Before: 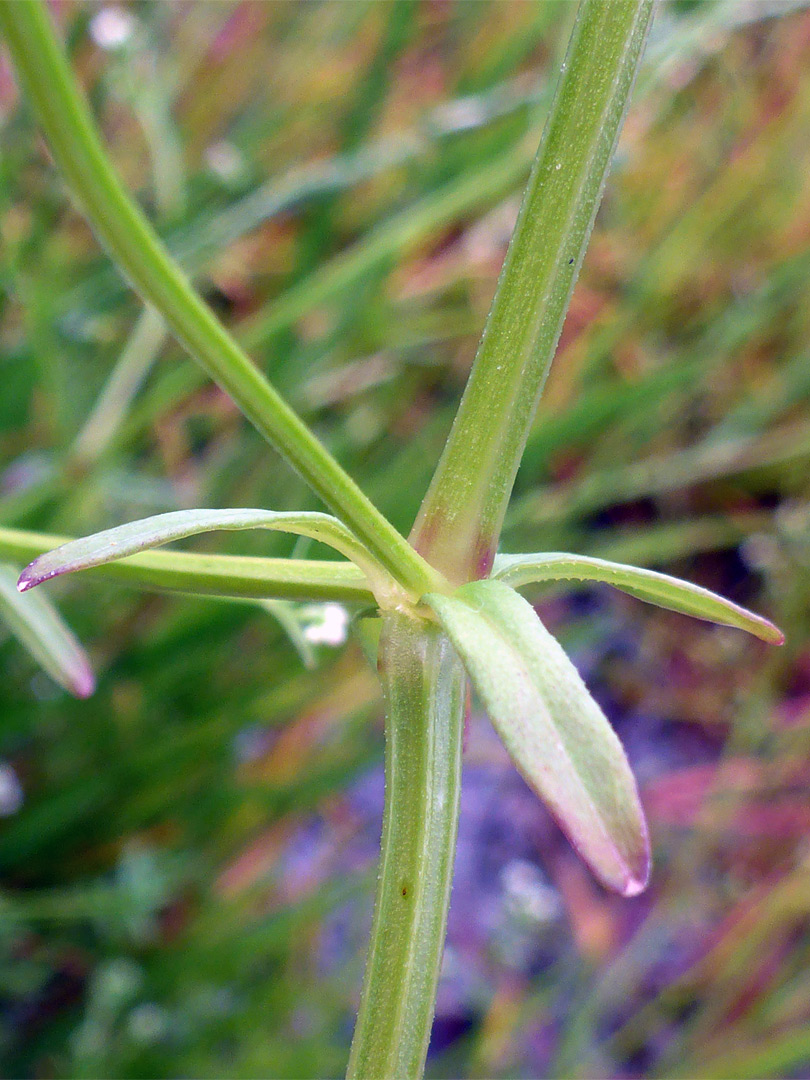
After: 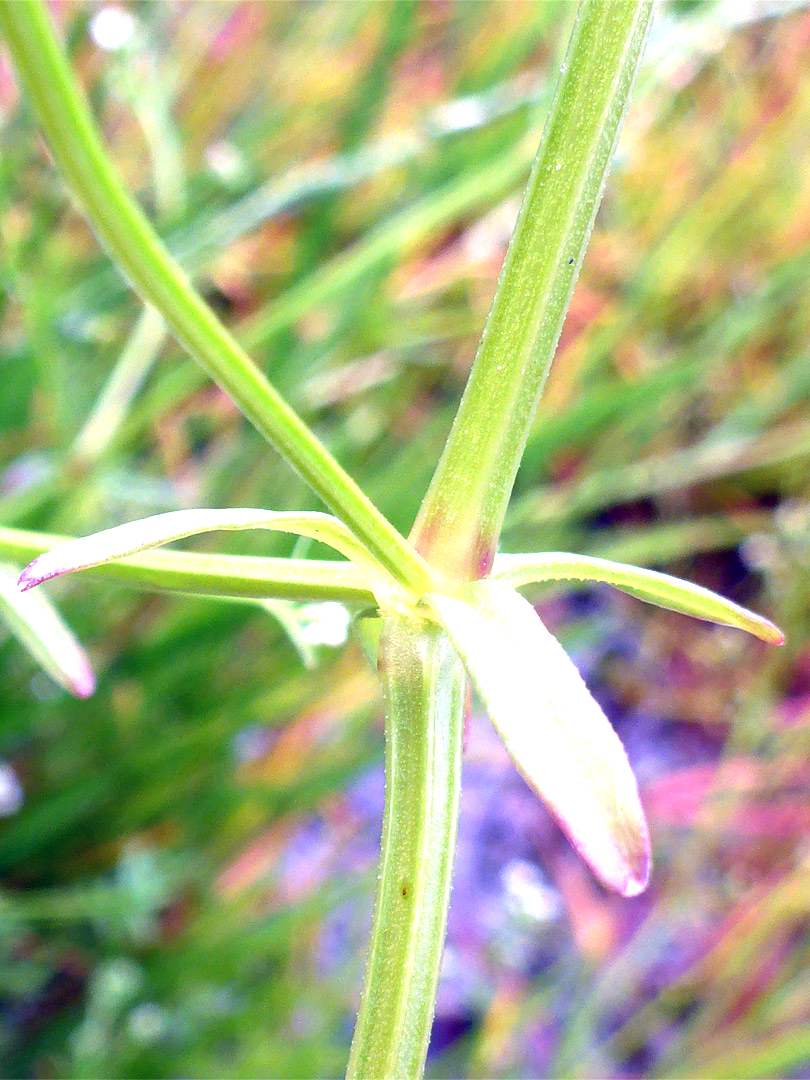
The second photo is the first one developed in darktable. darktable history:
exposure: exposure 1.204 EV, compensate exposure bias true, compensate highlight preservation false
